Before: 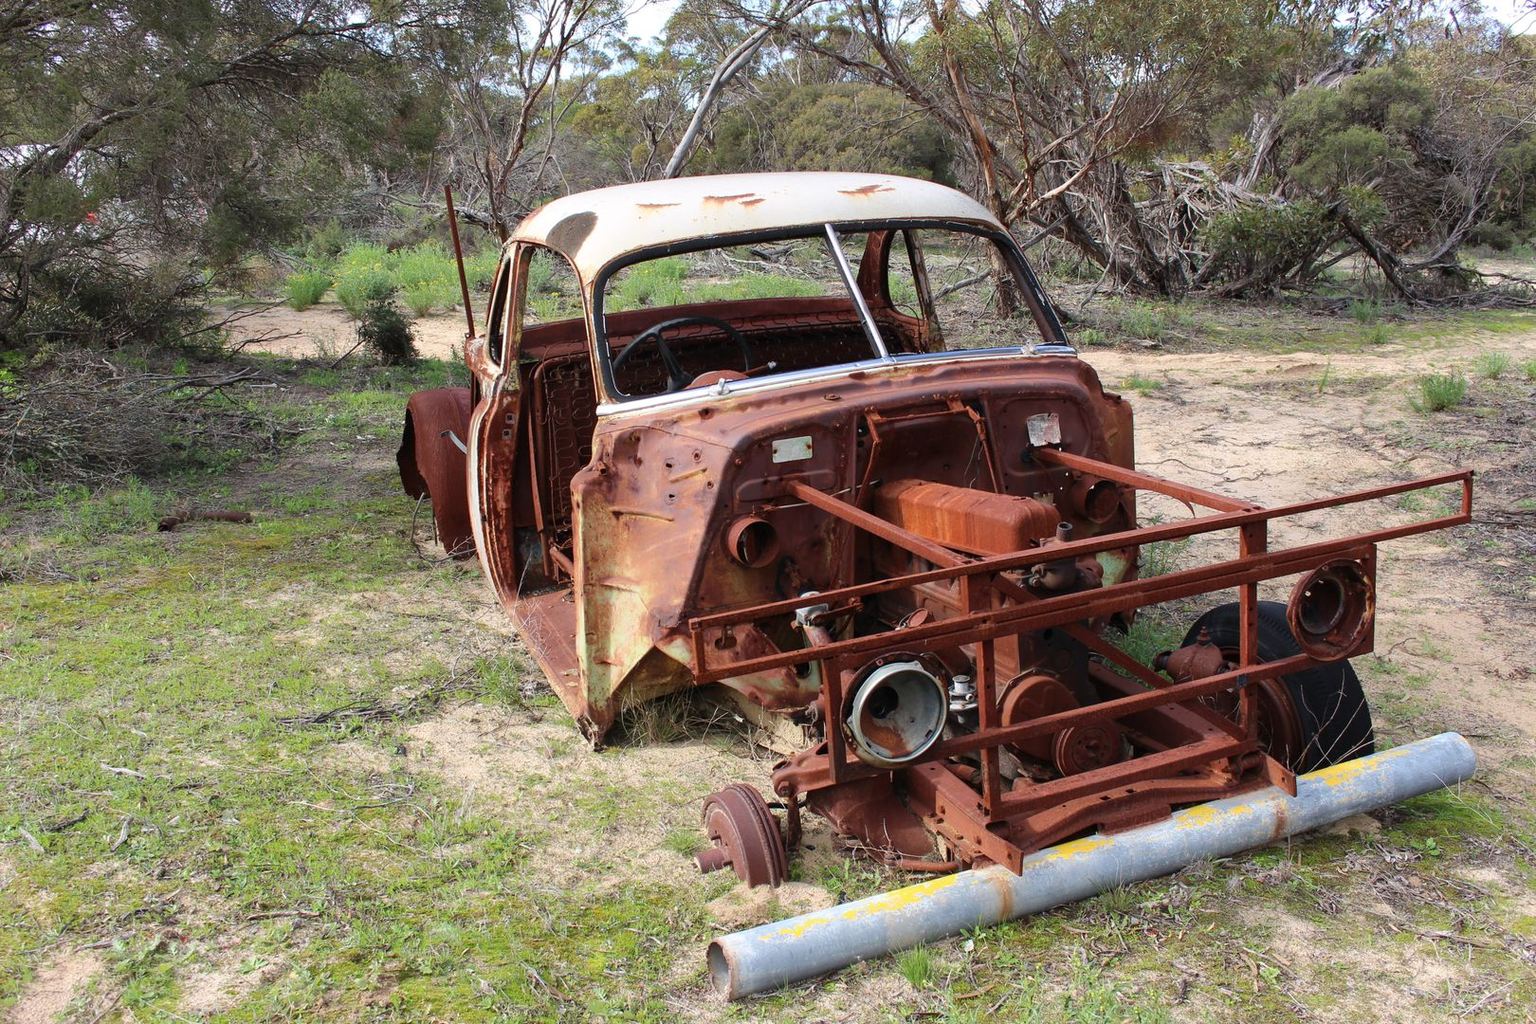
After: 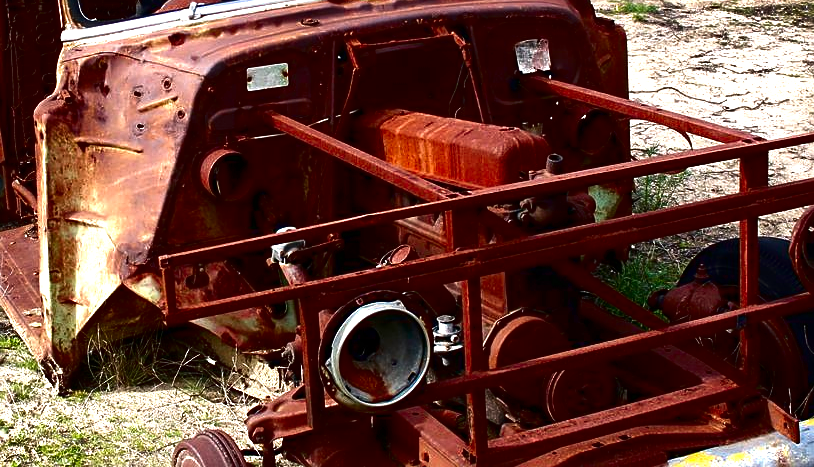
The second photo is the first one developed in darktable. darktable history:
exposure: exposure 0.752 EV, compensate exposure bias true, compensate highlight preservation false
crop: left 35.11%, top 36.799%, right 14.617%, bottom 19.951%
contrast brightness saturation: contrast 0.089, brightness -0.603, saturation 0.175
shadows and highlights: shadows 24.36, highlights -76.94, soften with gaussian
sharpen: on, module defaults
